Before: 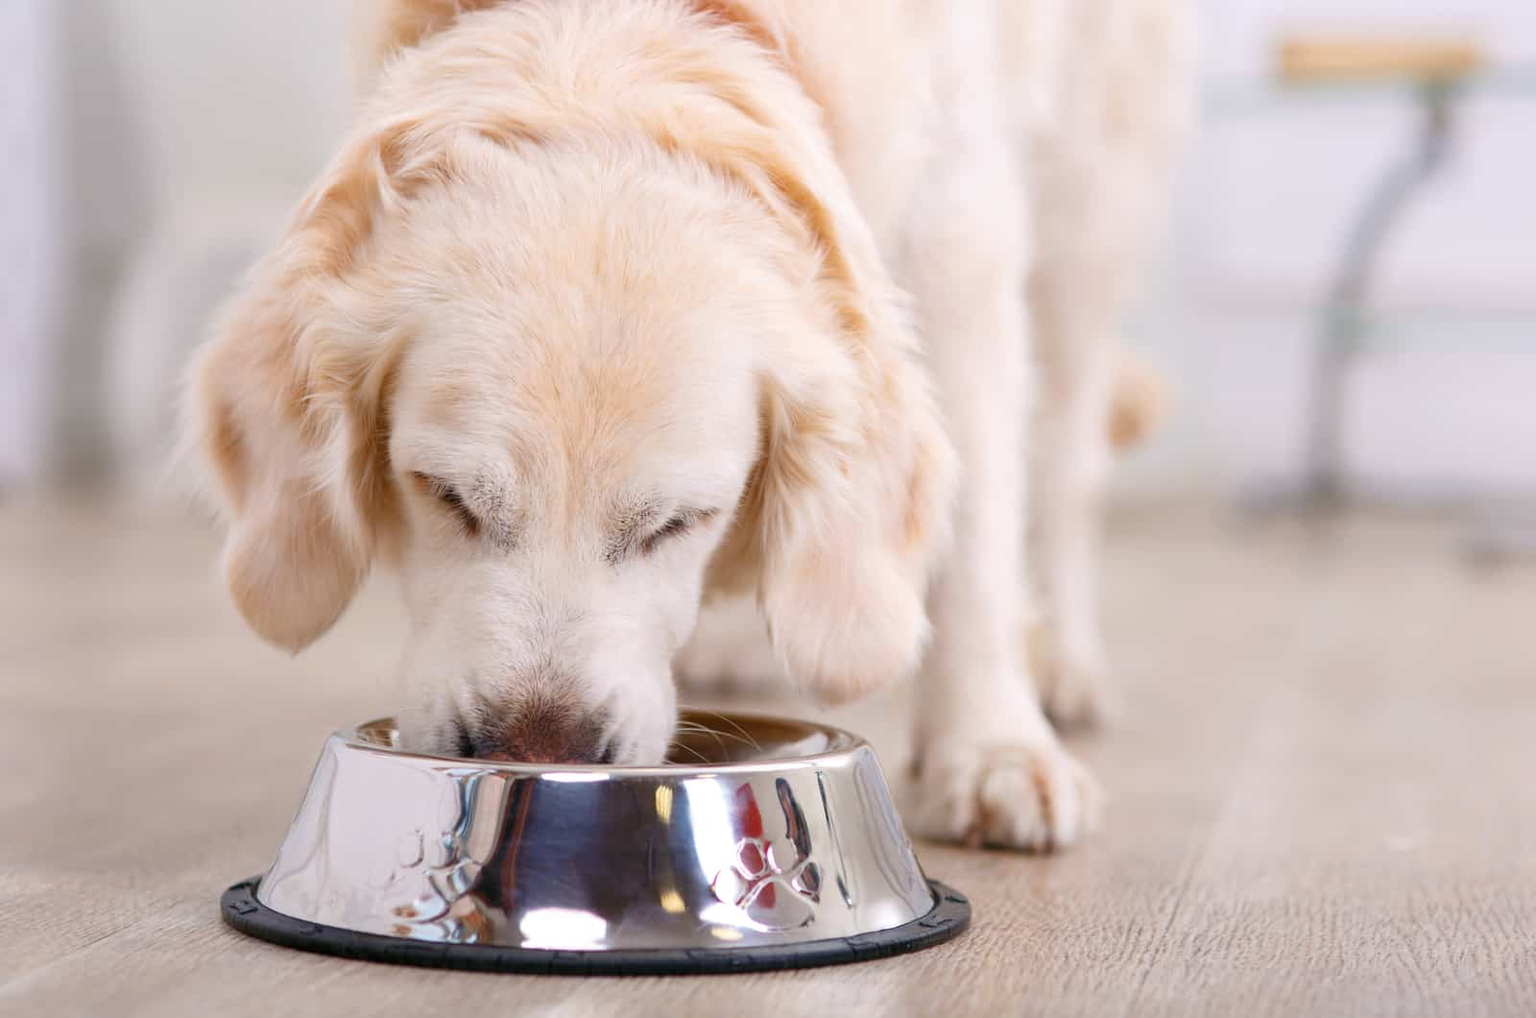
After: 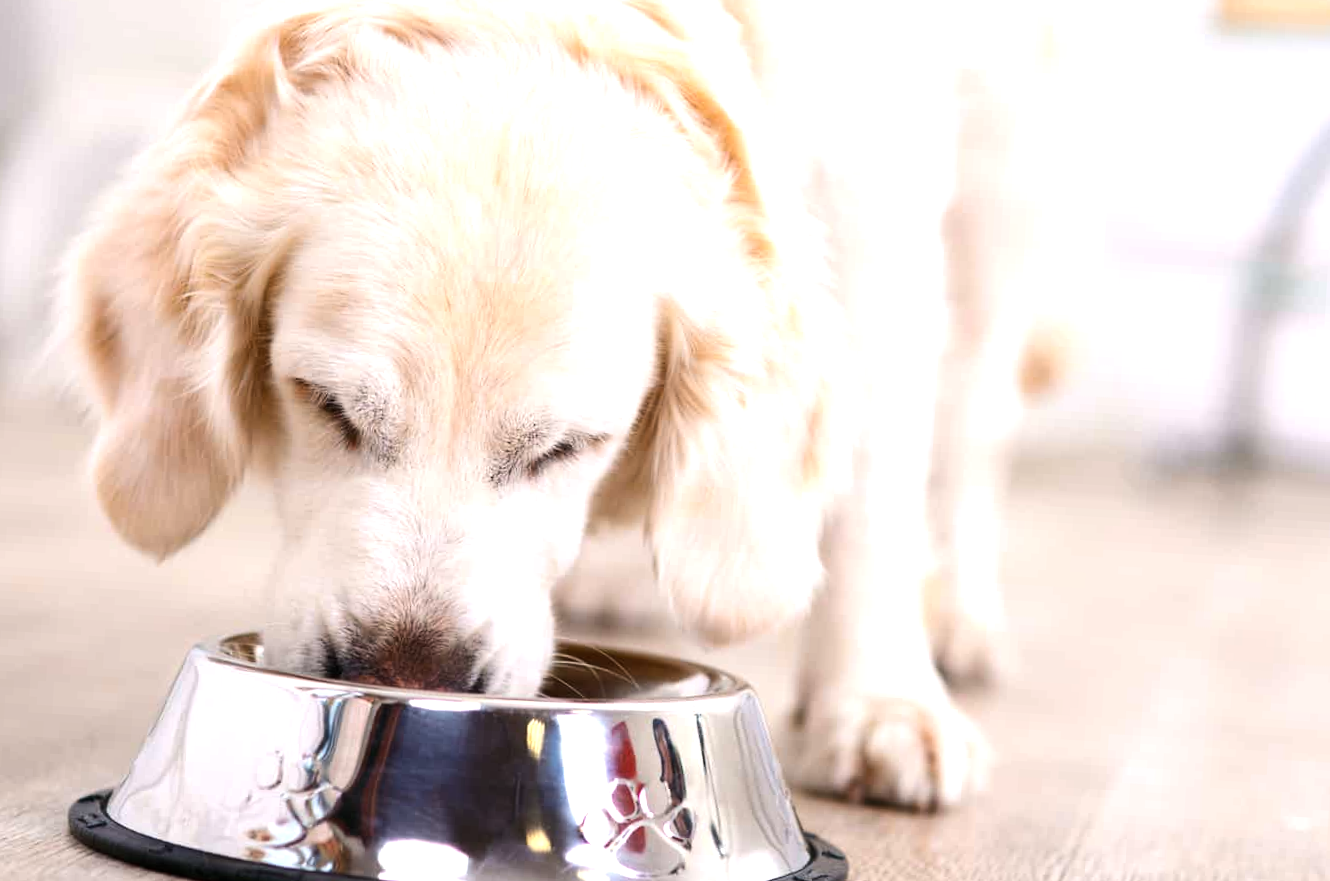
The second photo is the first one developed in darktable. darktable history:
tone equalizer: -8 EV -0.75 EV, -7 EV -0.7 EV, -6 EV -0.6 EV, -5 EV -0.4 EV, -3 EV 0.4 EV, -2 EV 0.6 EV, -1 EV 0.7 EV, +0 EV 0.75 EV, edges refinement/feathering 500, mask exposure compensation -1.57 EV, preserve details no
crop and rotate: angle -3.27°, left 5.211%, top 5.211%, right 4.607%, bottom 4.607%
